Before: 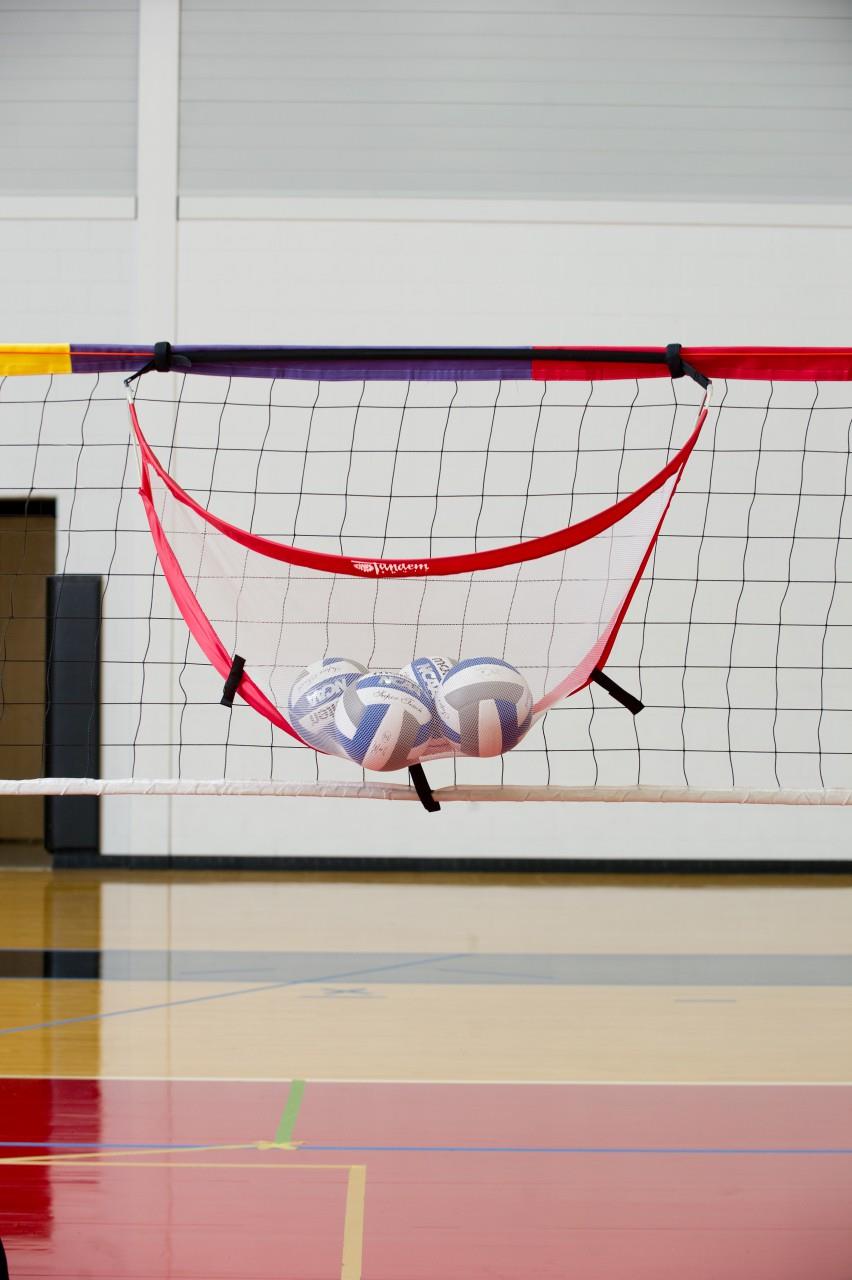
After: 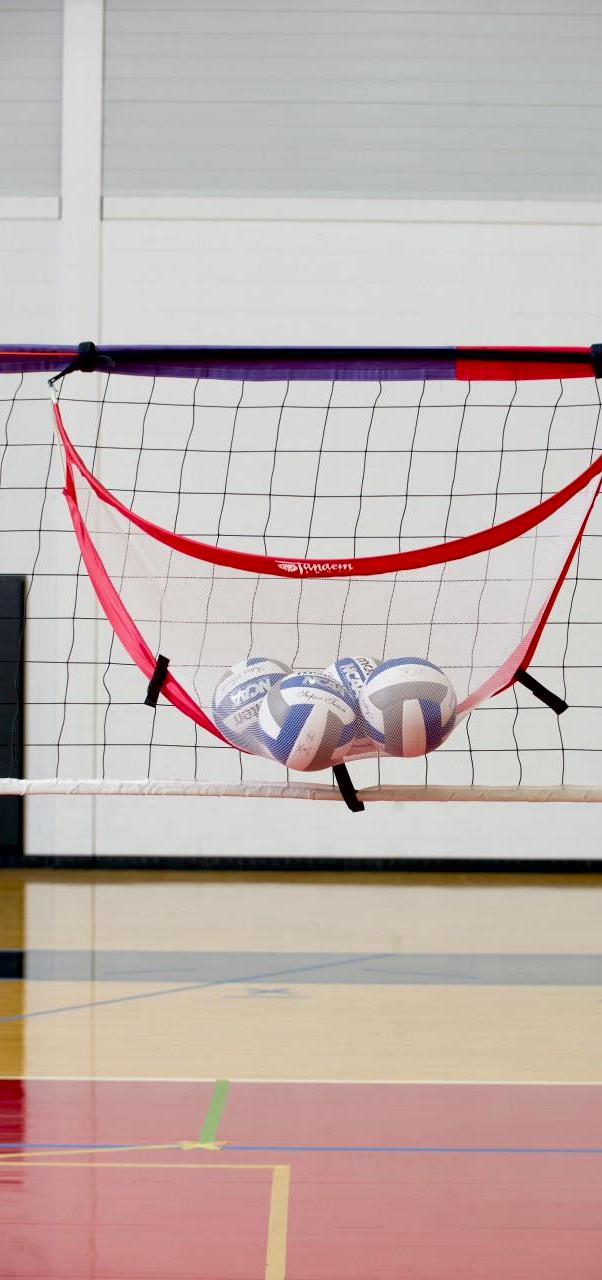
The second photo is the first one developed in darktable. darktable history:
crop and rotate: left 9.005%, right 20.249%
exposure: black level correction 0.011, compensate exposure bias true, compensate highlight preservation false
local contrast: mode bilateral grid, contrast 19, coarseness 49, detail 119%, midtone range 0.2
